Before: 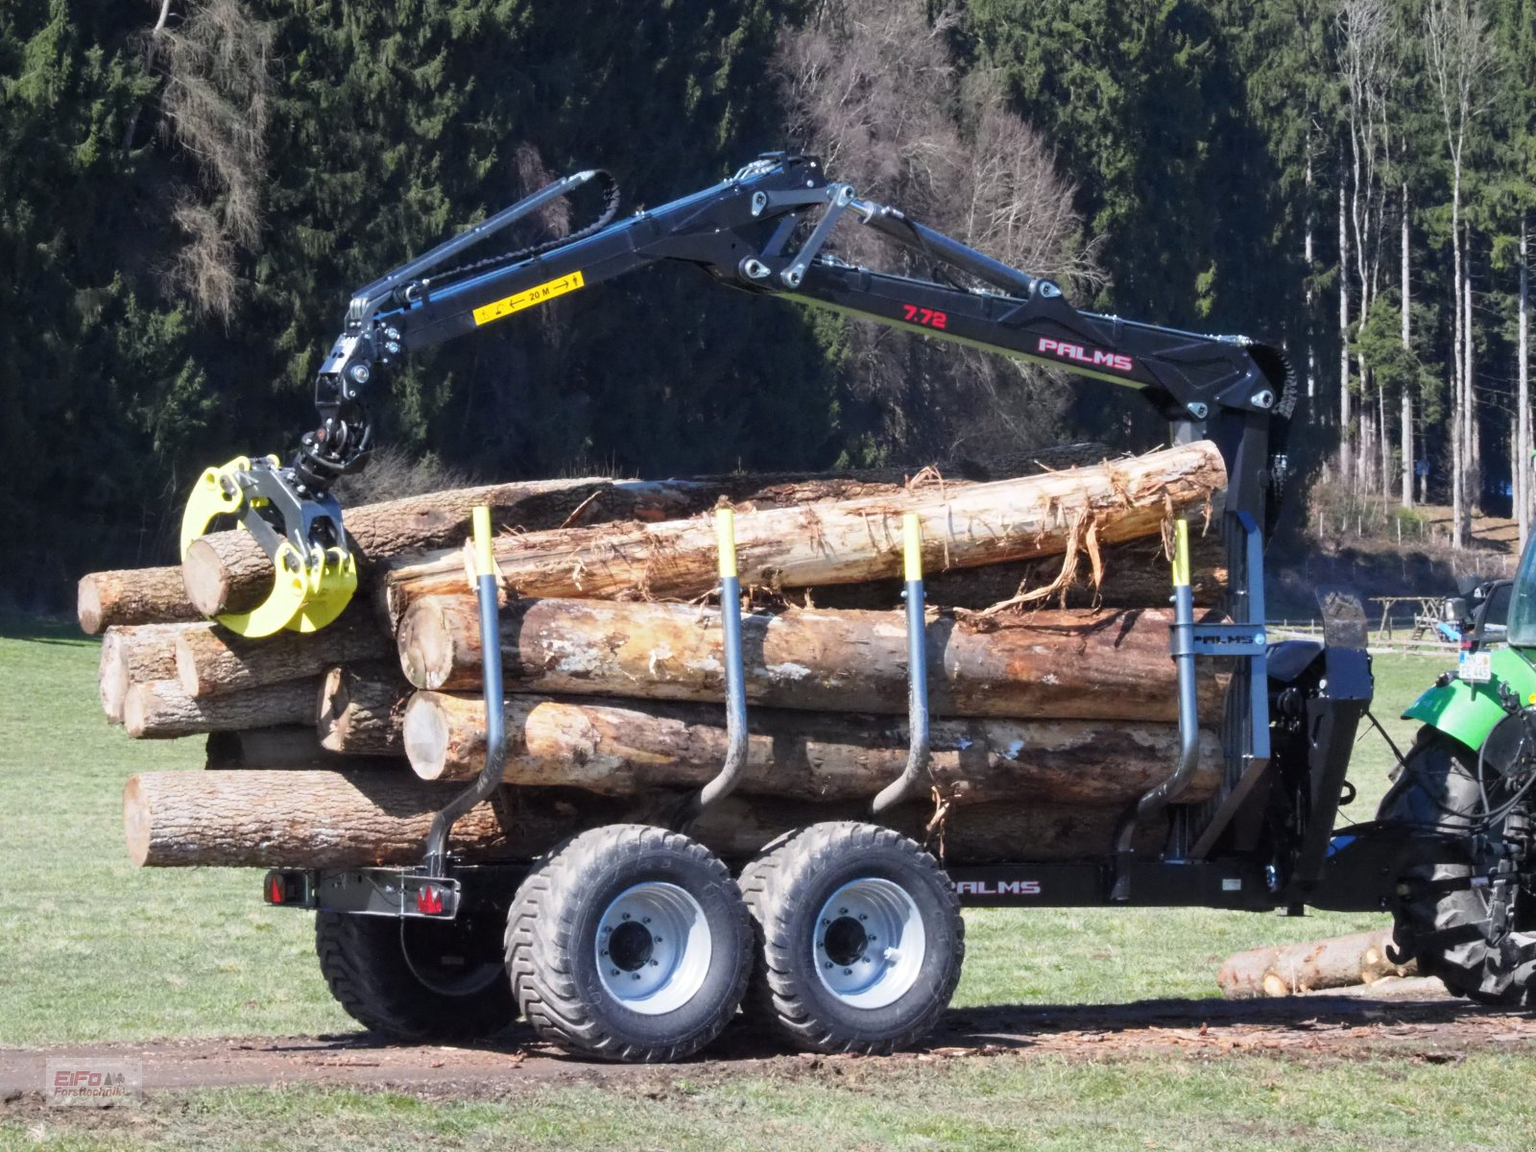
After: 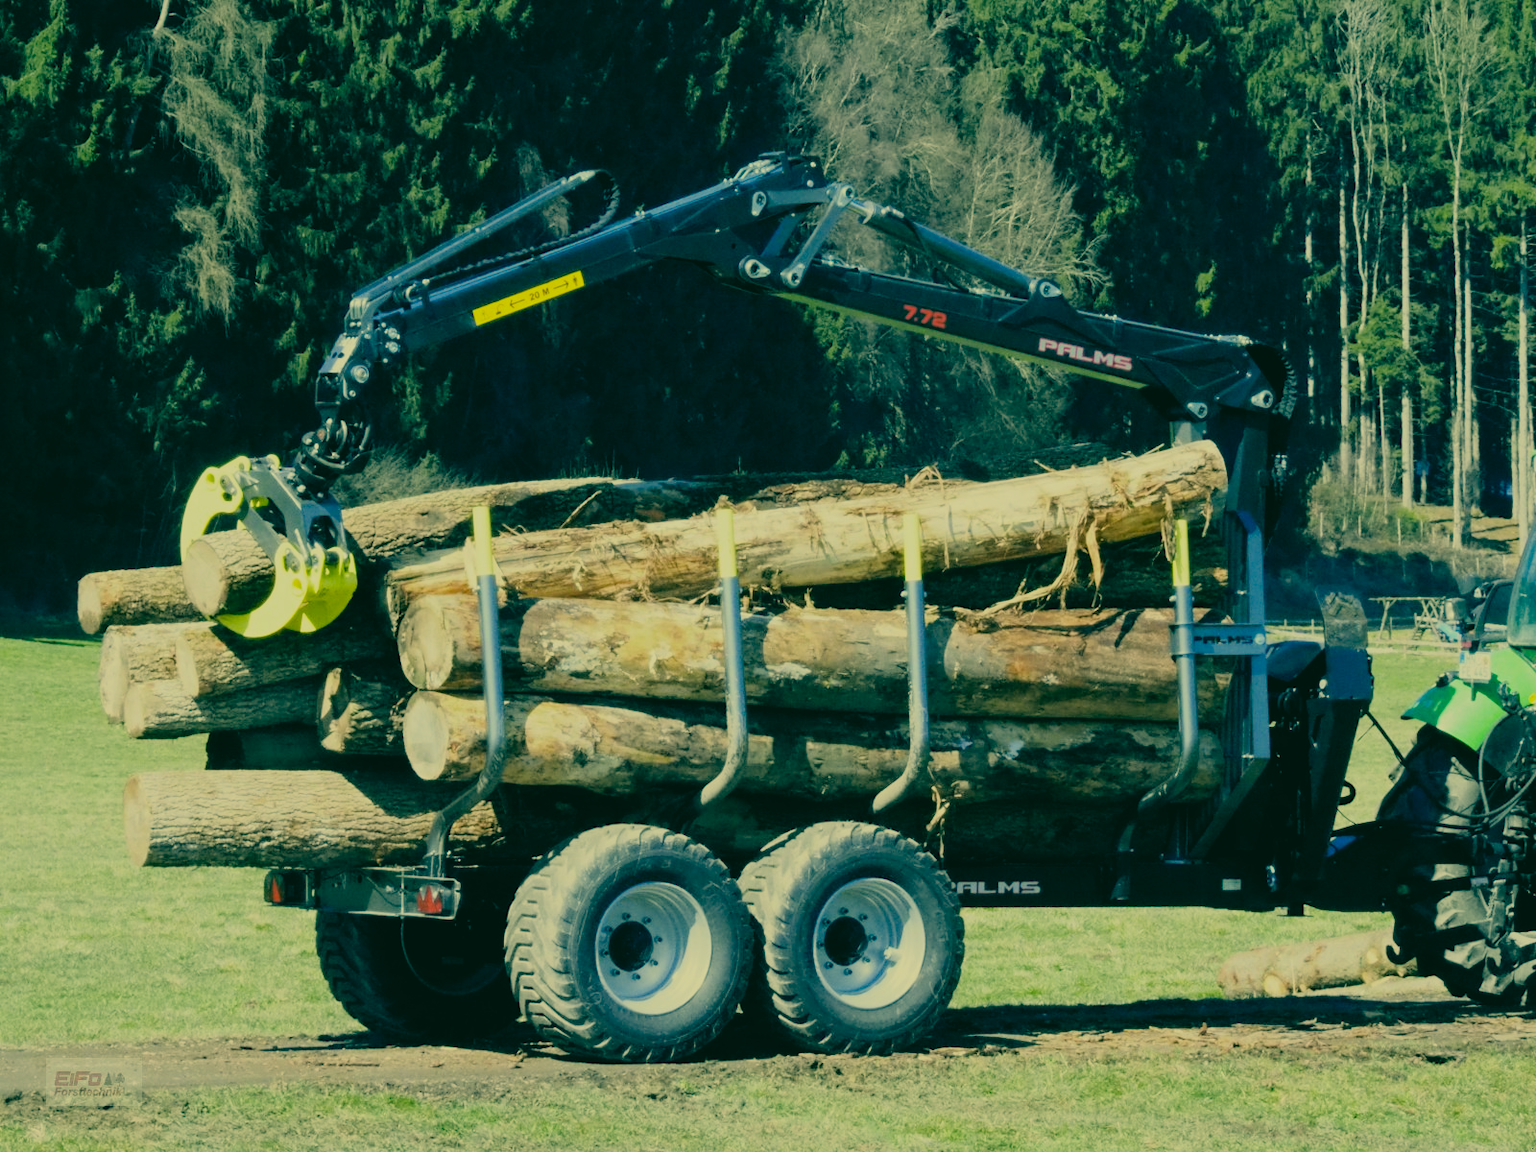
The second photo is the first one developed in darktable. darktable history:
color correction: highlights a* 1.84, highlights b* 34.32, shadows a* -37.2, shadows b* -6.16
filmic rgb: black relative exposure -6.98 EV, white relative exposure 5.69 EV, hardness 2.85
